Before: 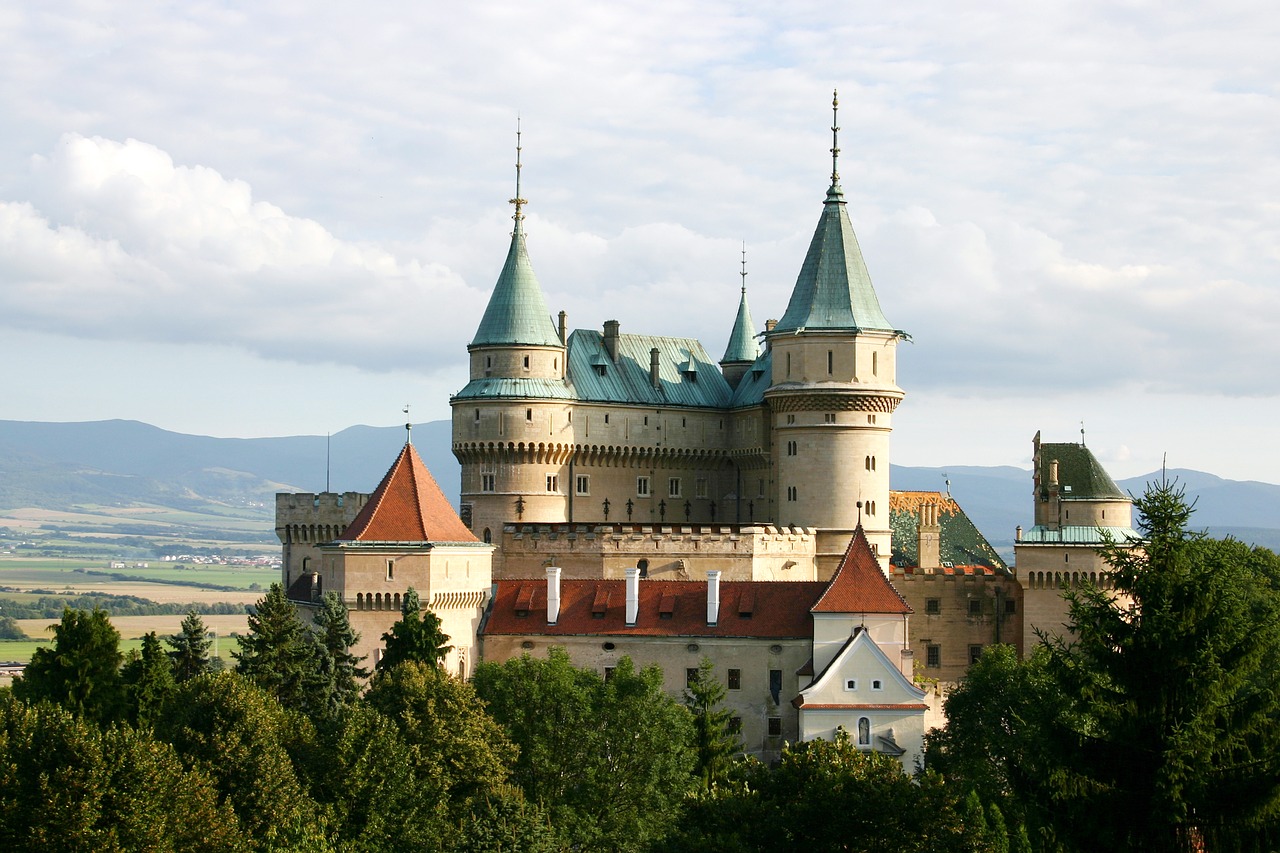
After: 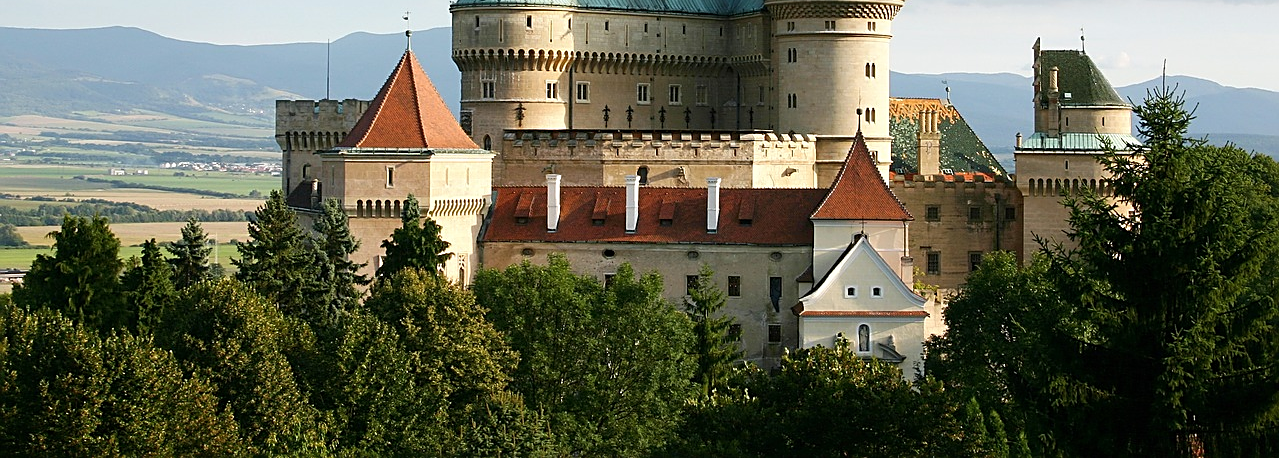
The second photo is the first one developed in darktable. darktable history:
crop and rotate: top 46.255%, right 0.007%
sharpen: on, module defaults
